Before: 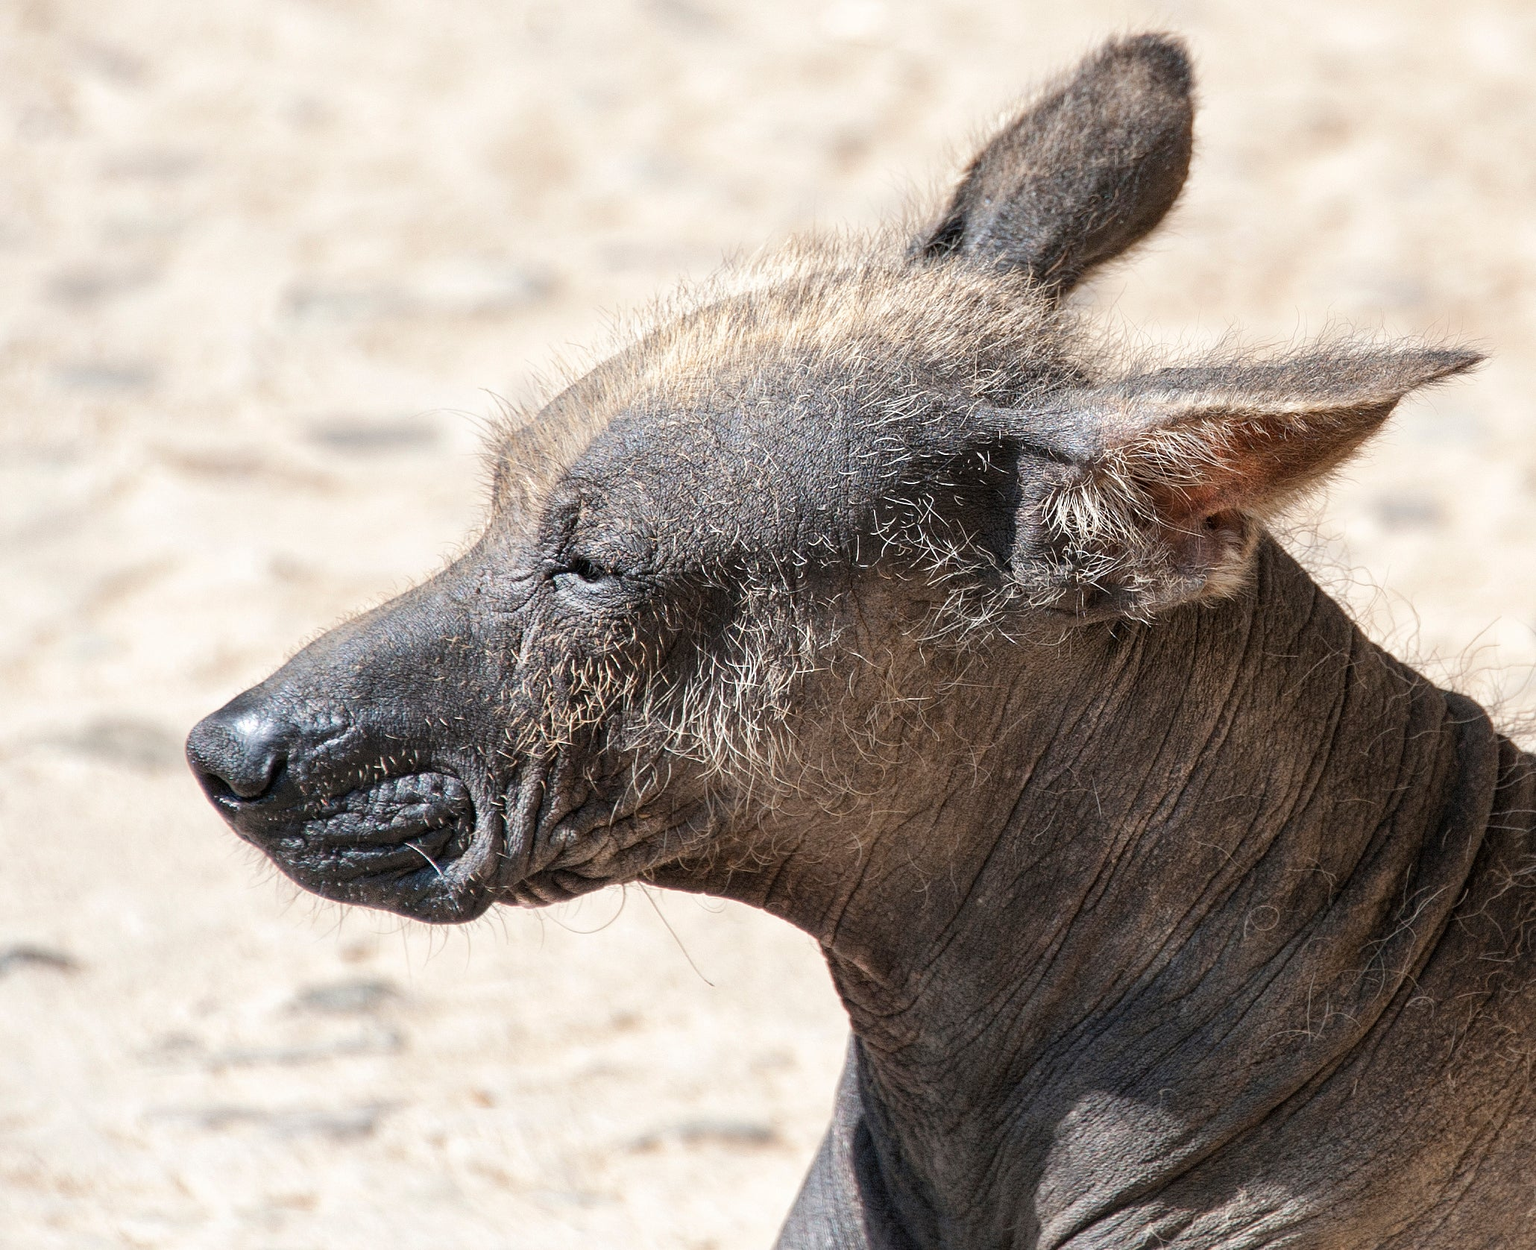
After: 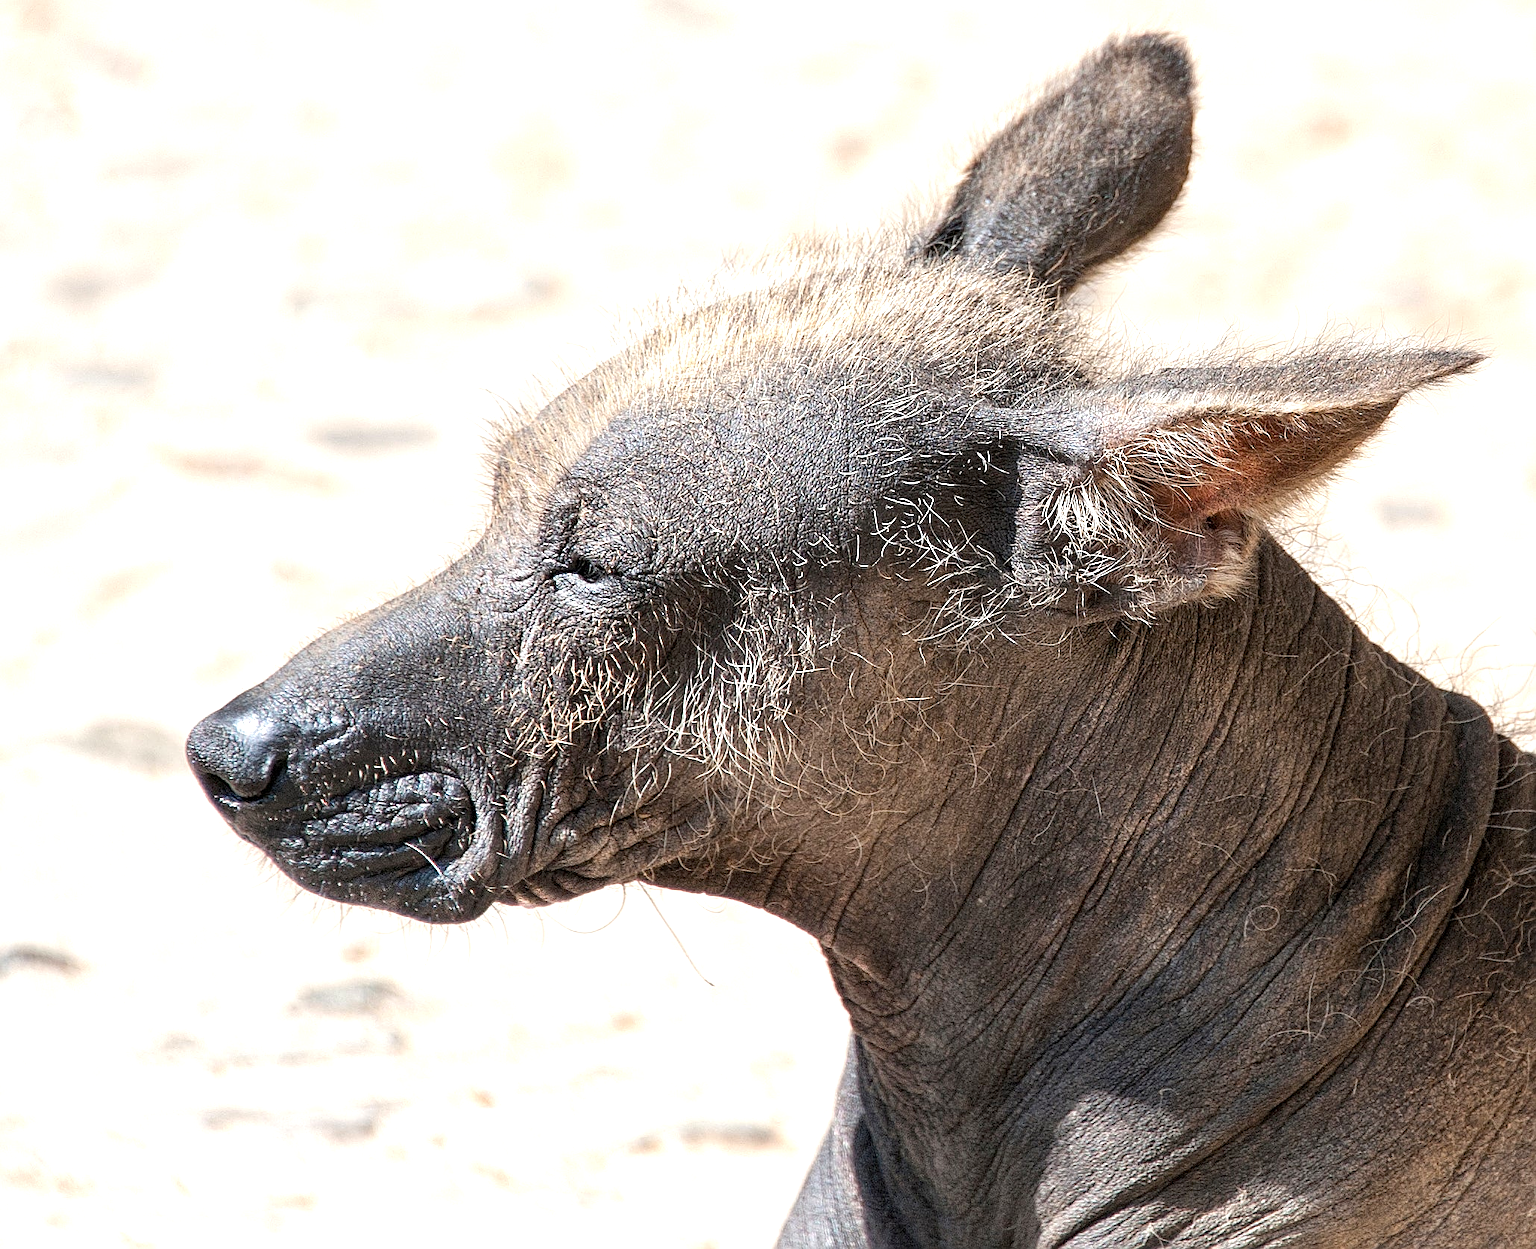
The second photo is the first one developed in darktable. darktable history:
exposure: black level correction 0.001, exposure 0.498 EV, compensate highlight preservation false
sharpen: on, module defaults
